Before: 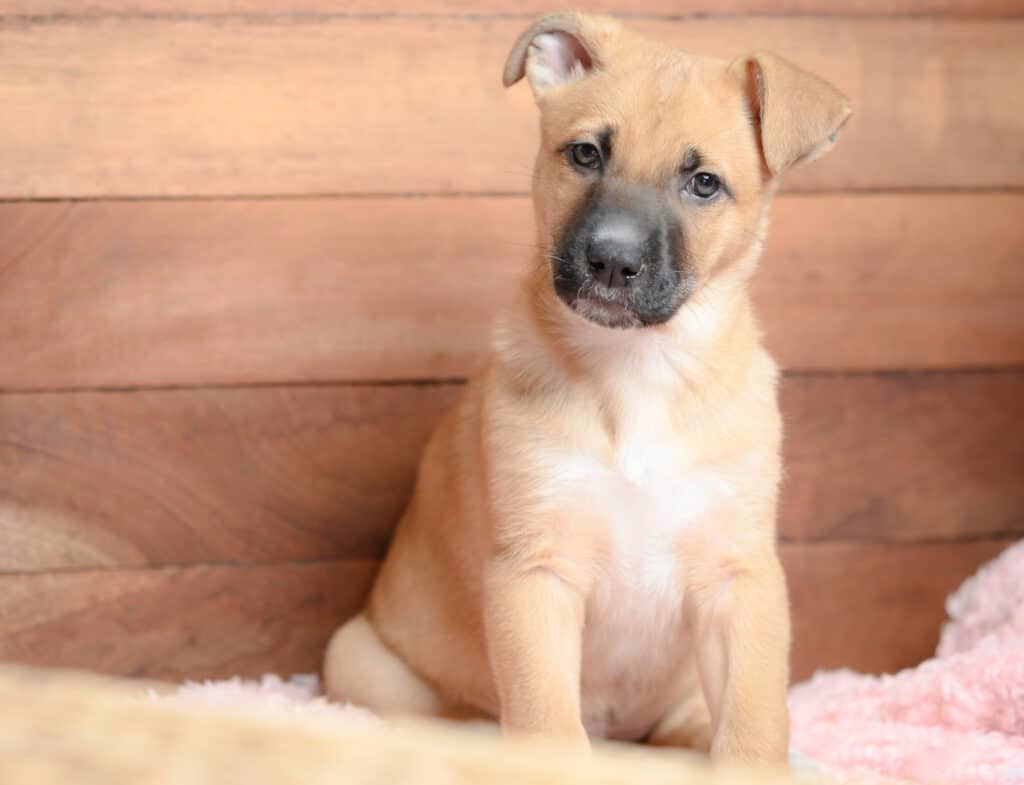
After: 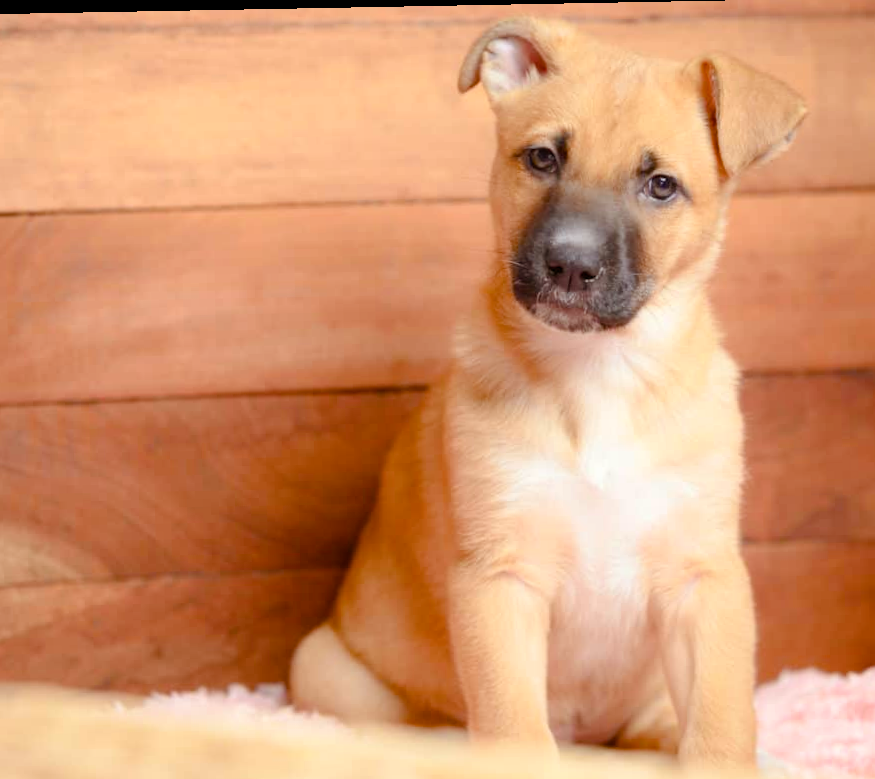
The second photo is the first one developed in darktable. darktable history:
color balance rgb: power › chroma 1.544%, power › hue 28.53°, linear chroma grading › global chroma 20.271%, perceptual saturation grading › global saturation 20%, perceptual saturation grading › highlights -25.52%, perceptual saturation grading › shadows 24.021%
crop and rotate: angle 1.07°, left 4.456%, top 0.465%, right 11.263%, bottom 2.582%
